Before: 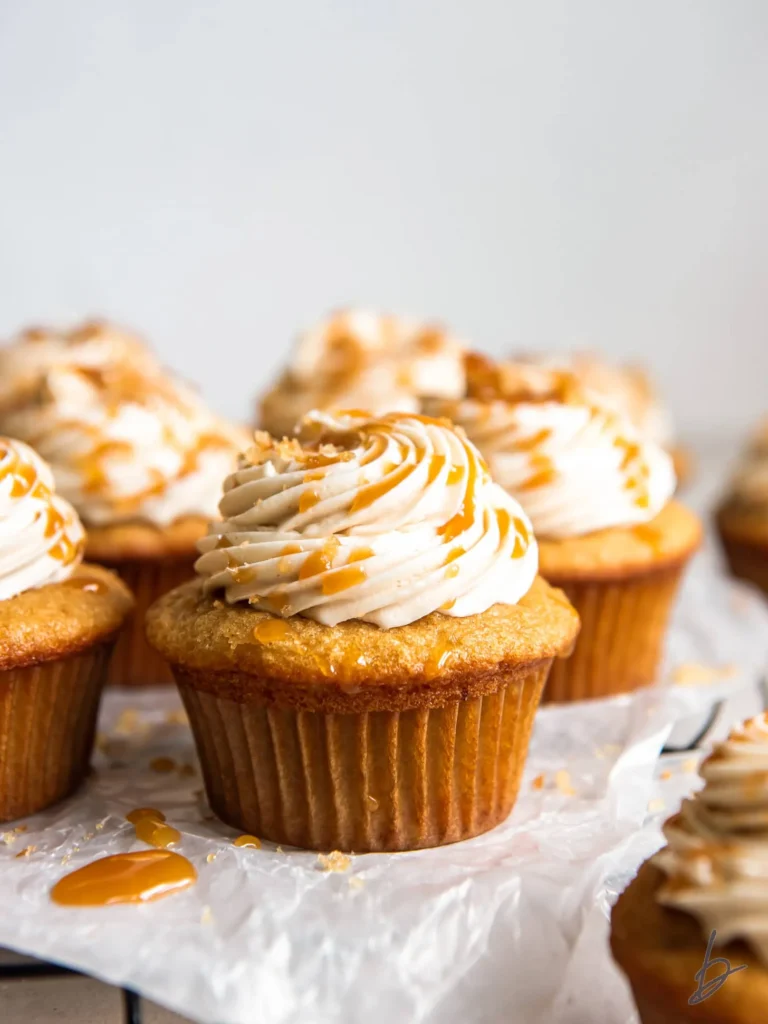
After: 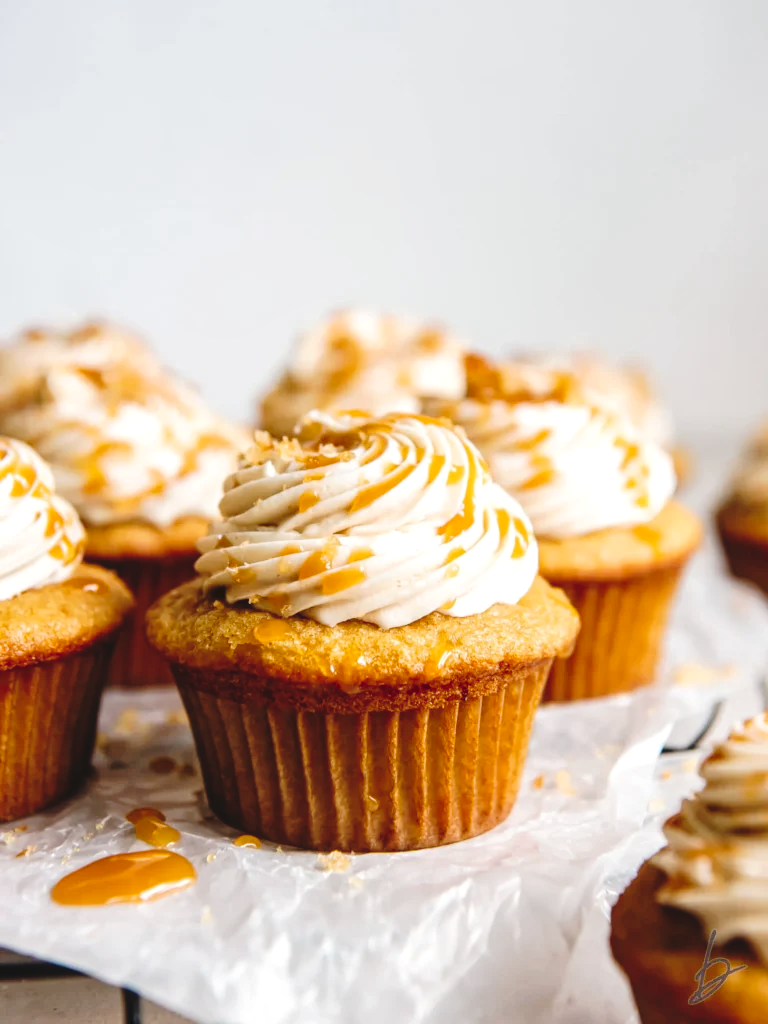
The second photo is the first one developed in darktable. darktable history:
tone curve: curves: ch0 [(0, 0) (0.003, 0.074) (0.011, 0.079) (0.025, 0.083) (0.044, 0.095) (0.069, 0.097) (0.1, 0.11) (0.136, 0.131) (0.177, 0.159) (0.224, 0.209) (0.277, 0.279) (0.335, 0.367) (0.399, 0.455) (0.468, 0.538) (0.543, 0.621) (0.623, 0.699) (0.709, 0.782) (0.801, 0.848) (0.898, 0.924) (1, 1)], preserve colors none
local contrast: highlights 100%, shadows 100%, detail 120%, midtone range 0.2
